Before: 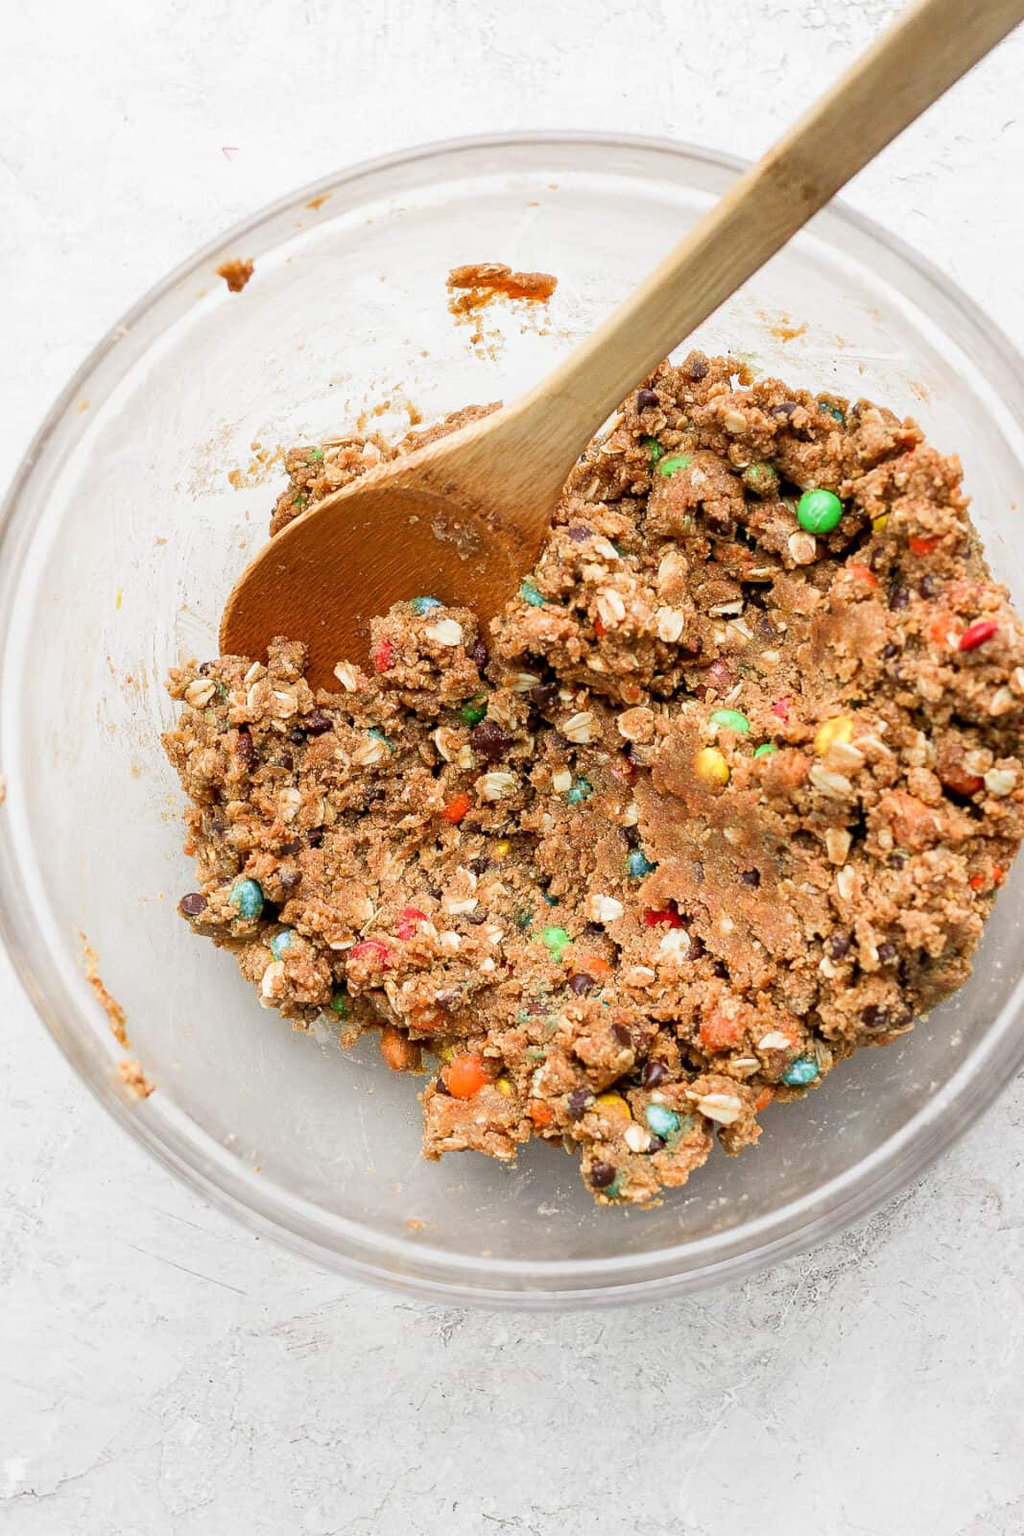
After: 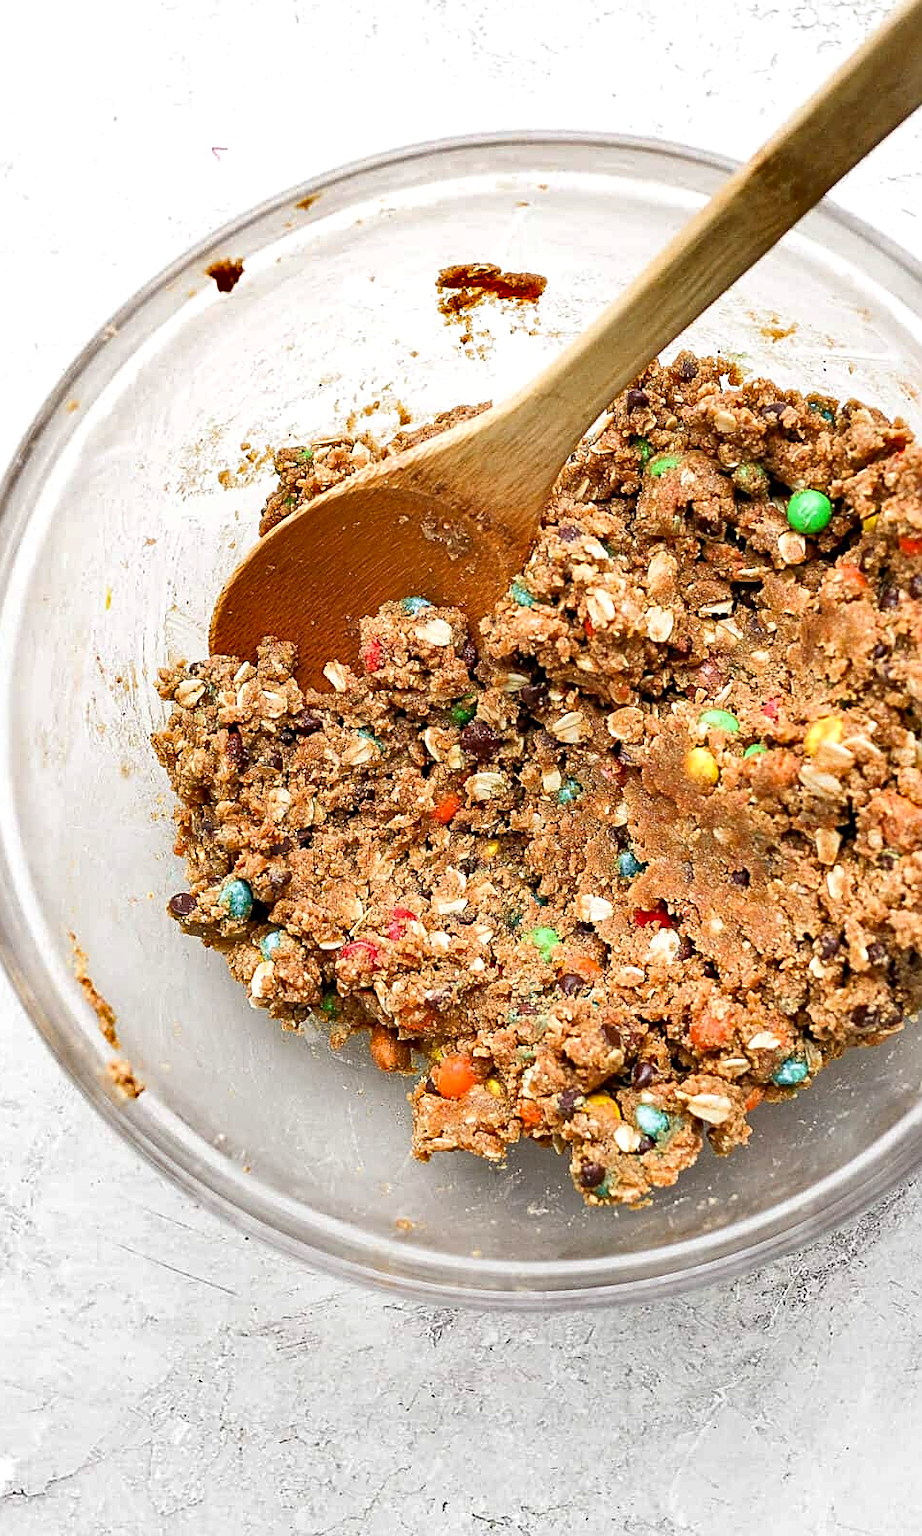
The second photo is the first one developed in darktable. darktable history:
shadows and highlights: shadows color adjustment 97.66%, soften with gaussian
haze removal: compatibility mode true, adaptive false
exposure: exposure 0.2 EV, compensate highlight preservation false
crop and rotate: left 1.088%, right 8.807%
sharpen: on, module defaults
